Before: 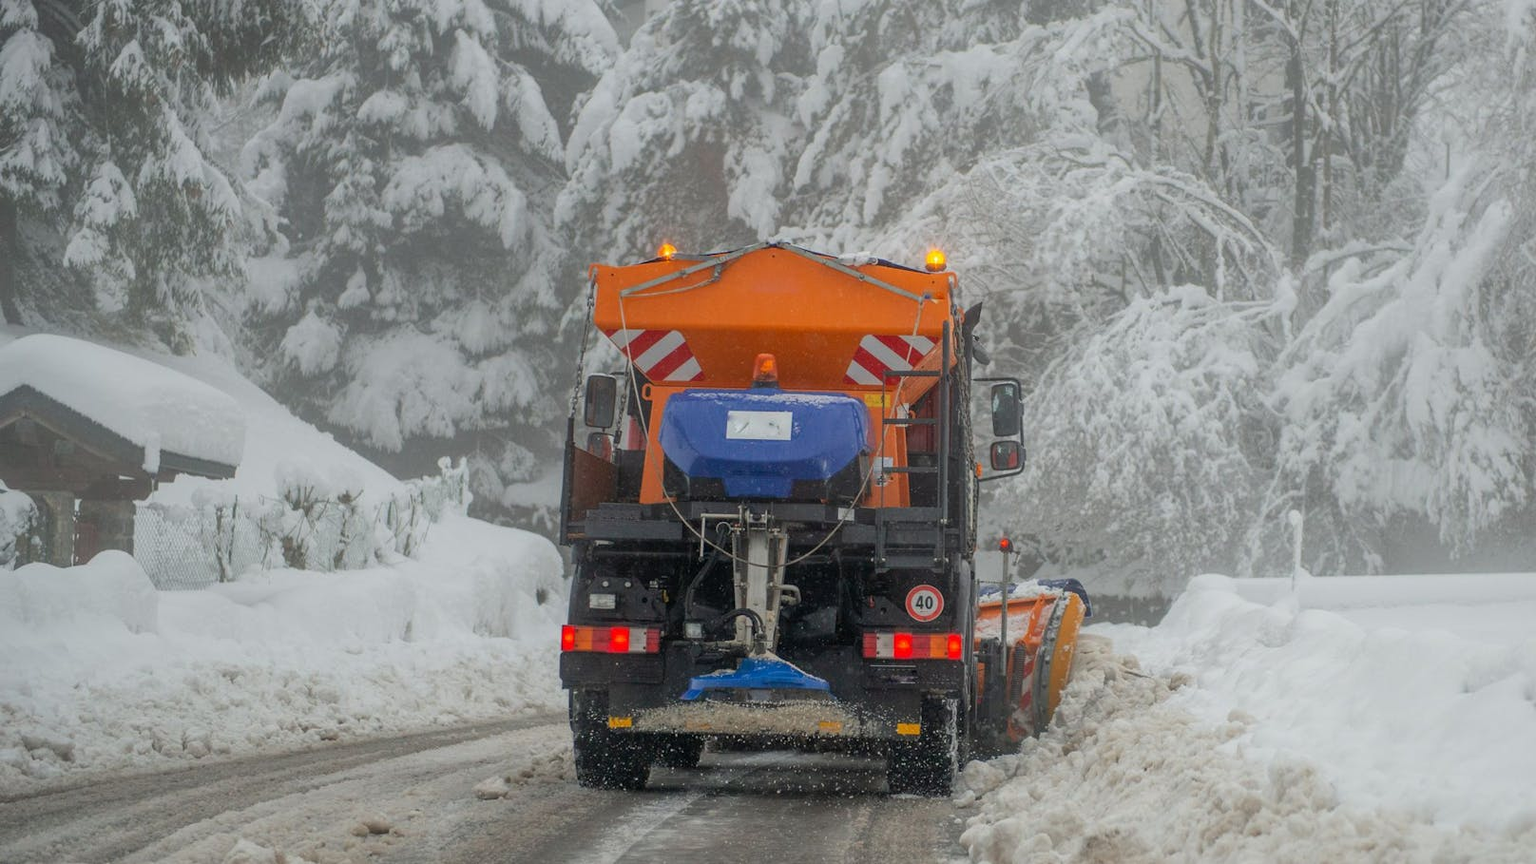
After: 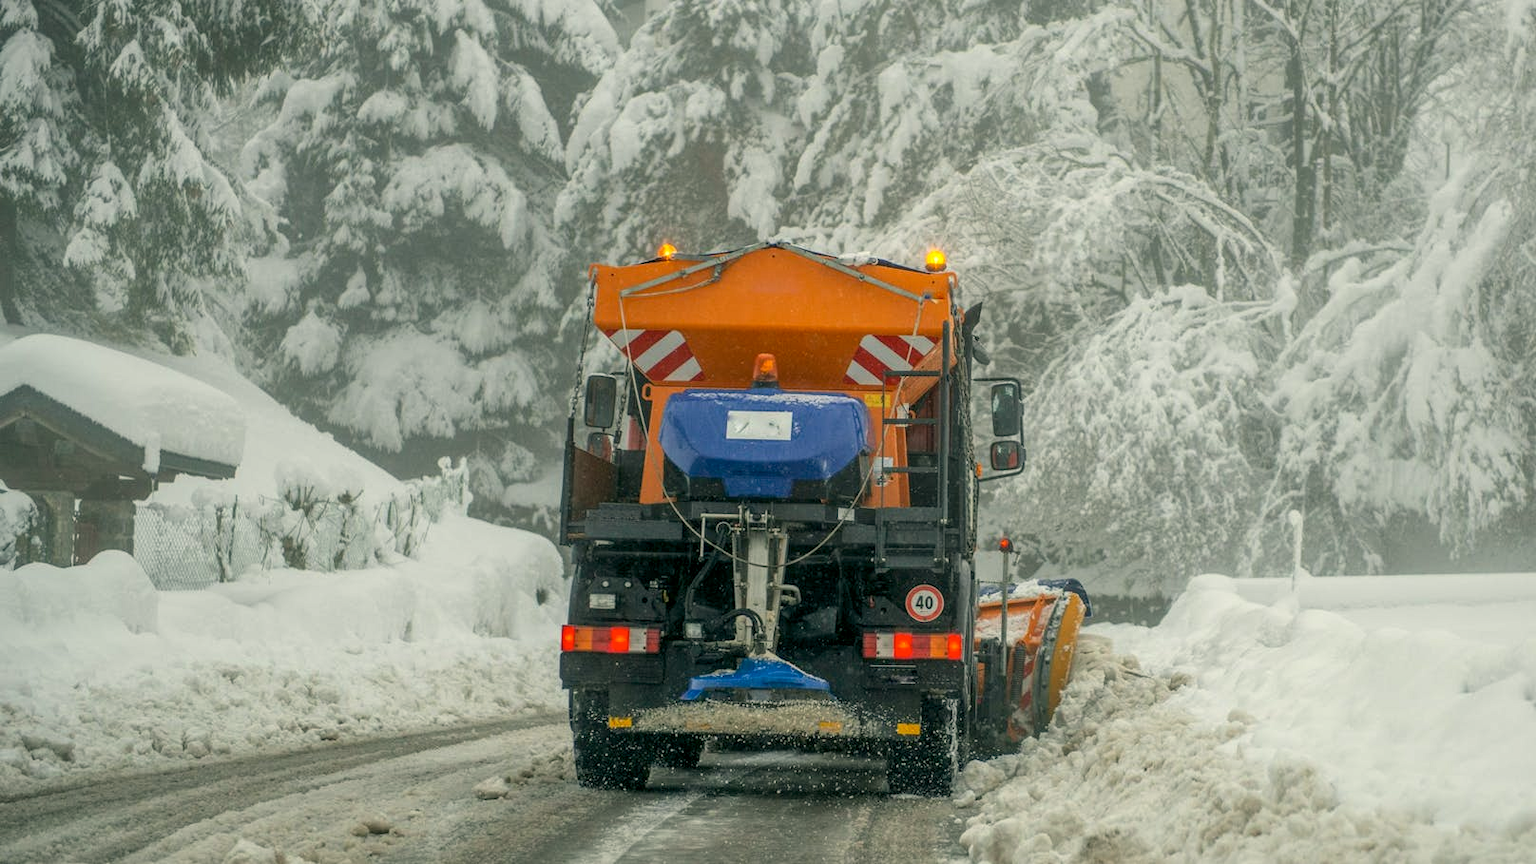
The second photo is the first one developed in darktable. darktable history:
color correction: highlights a* -0.489, highlights b* 9.28, shadows a* -8.93, shadows b* 1.28
exposure: exposure 0.15 EV, compensate exposure bias true, compensate highlight preservation false
local contrast: detail 130%
